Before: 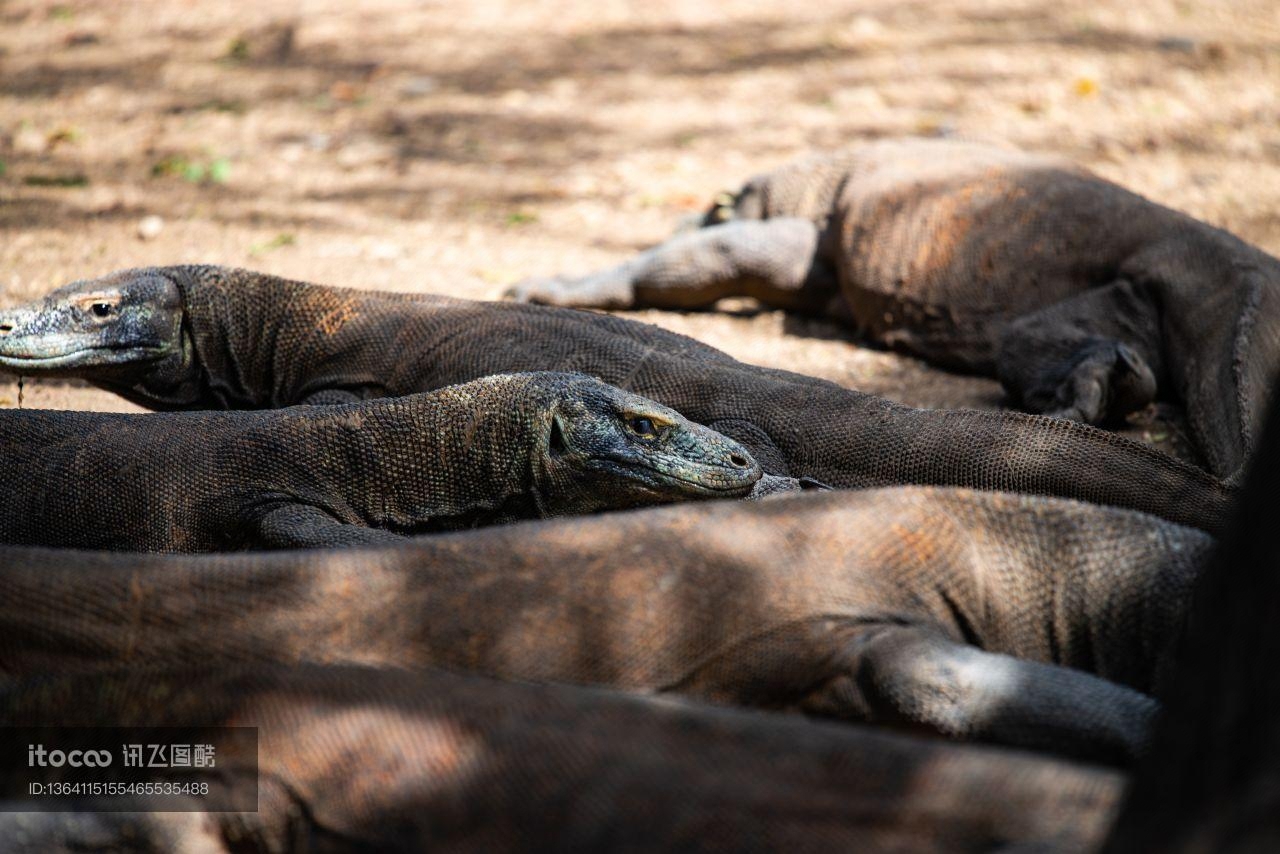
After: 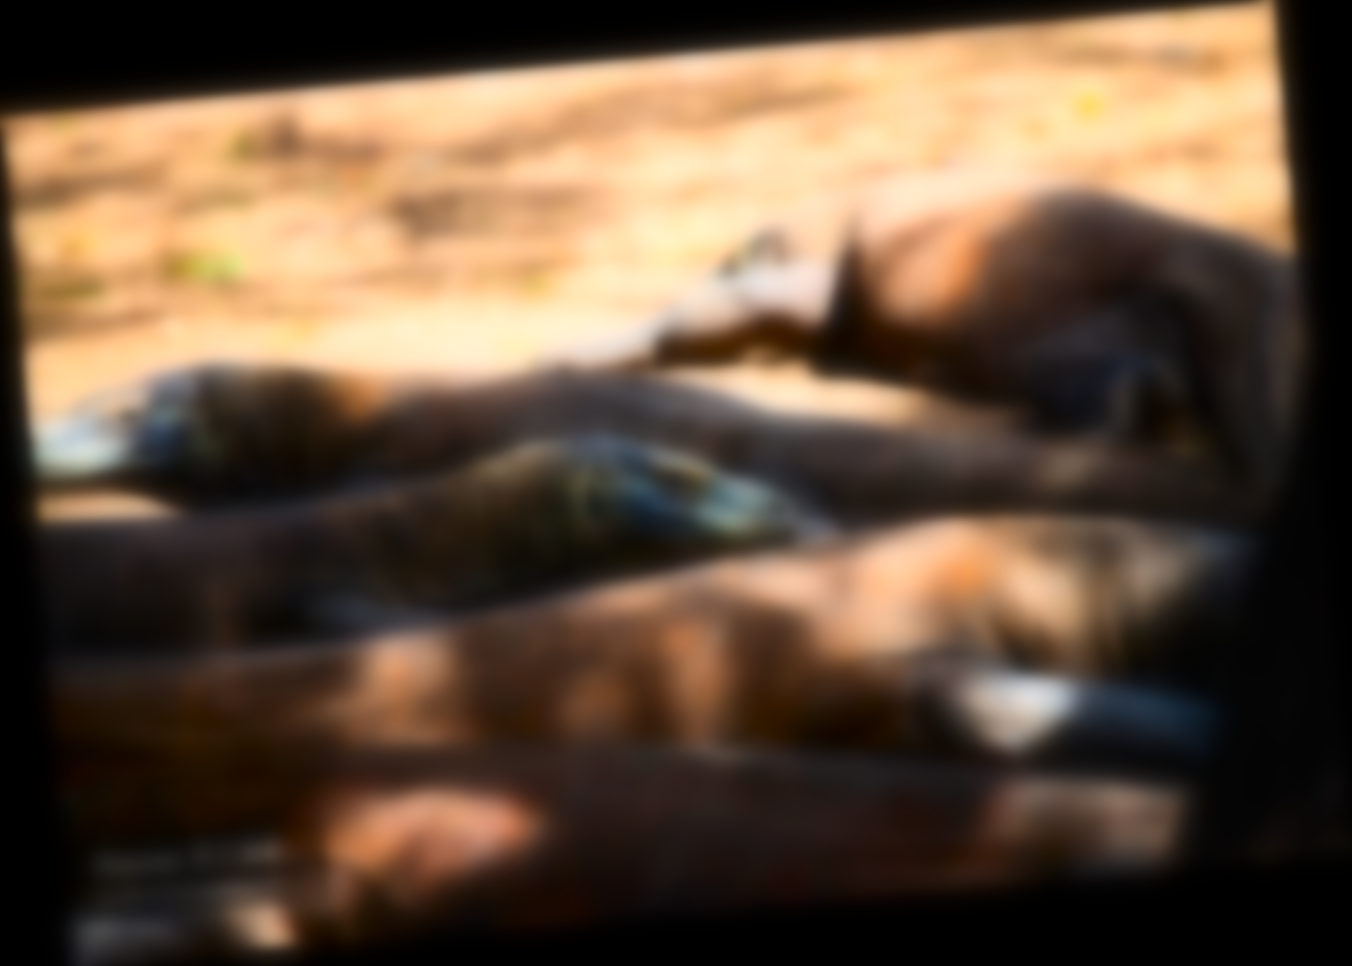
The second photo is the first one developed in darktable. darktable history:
rotate and perspective: rotation -5.2°, automatic cropping off
lowpass: on, module defaults
contrast brightness saturation: contrast 0.26, brightness 0.02, saturation 0.87
